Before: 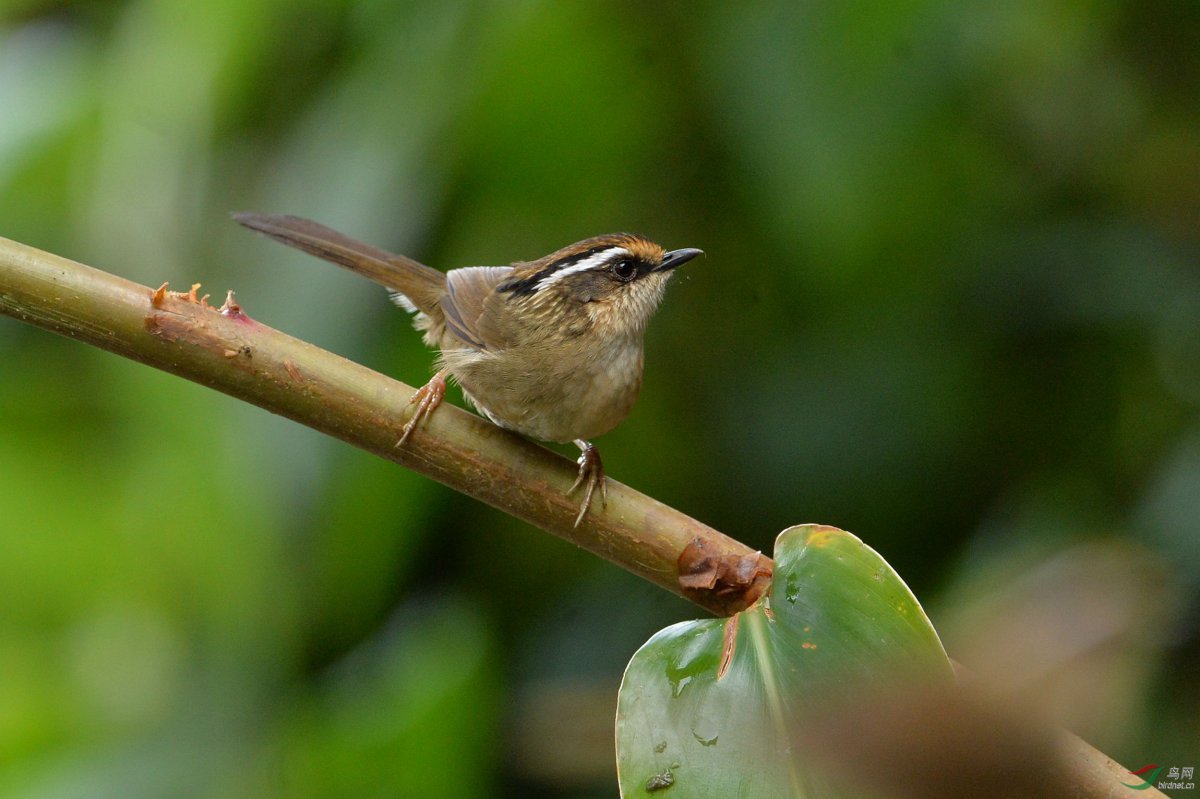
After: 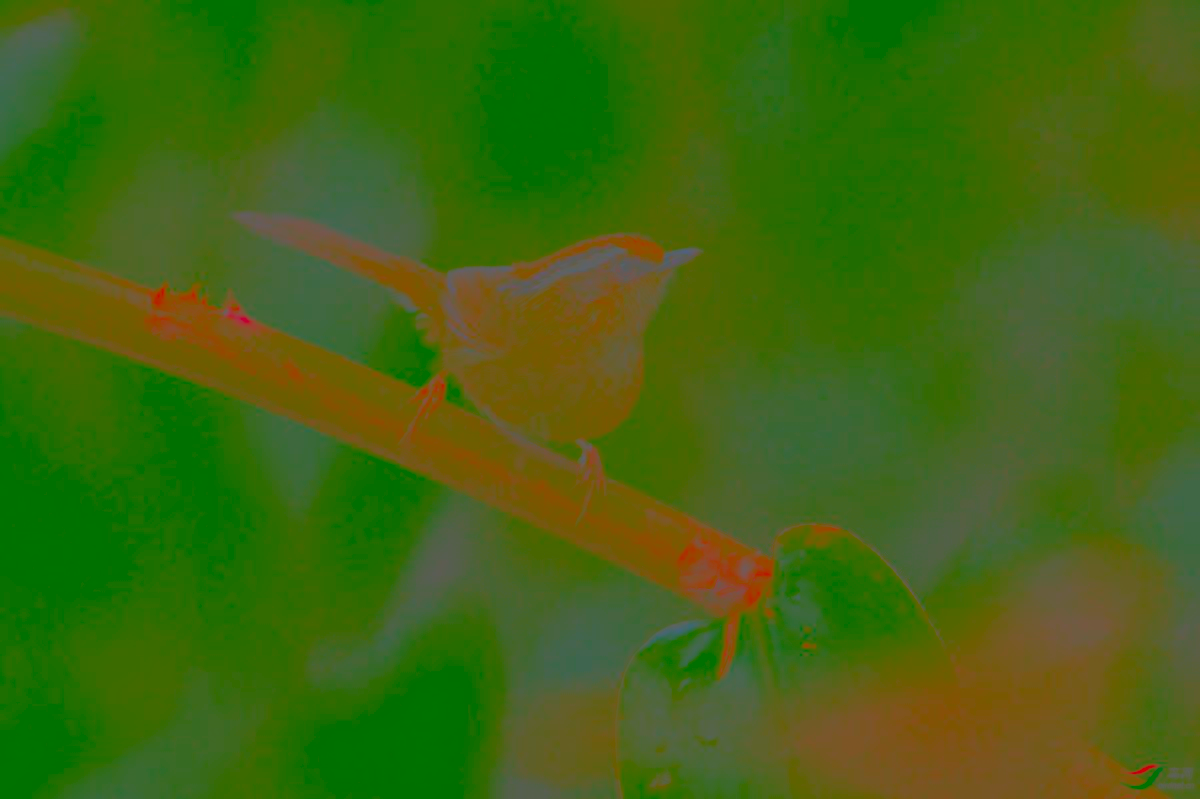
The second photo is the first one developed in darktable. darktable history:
contrast brightness saturation: contrast -0.976, brightness -0.159, saturation 0.766
